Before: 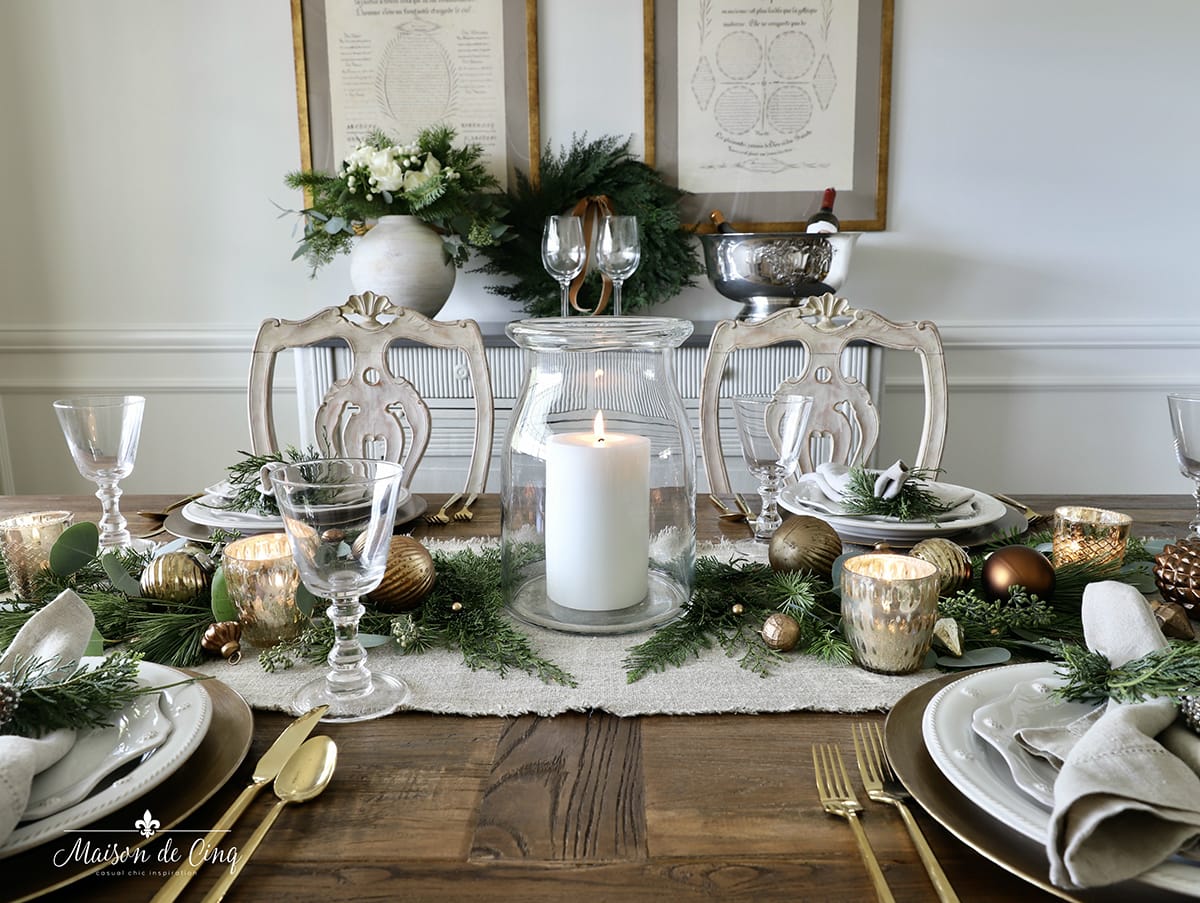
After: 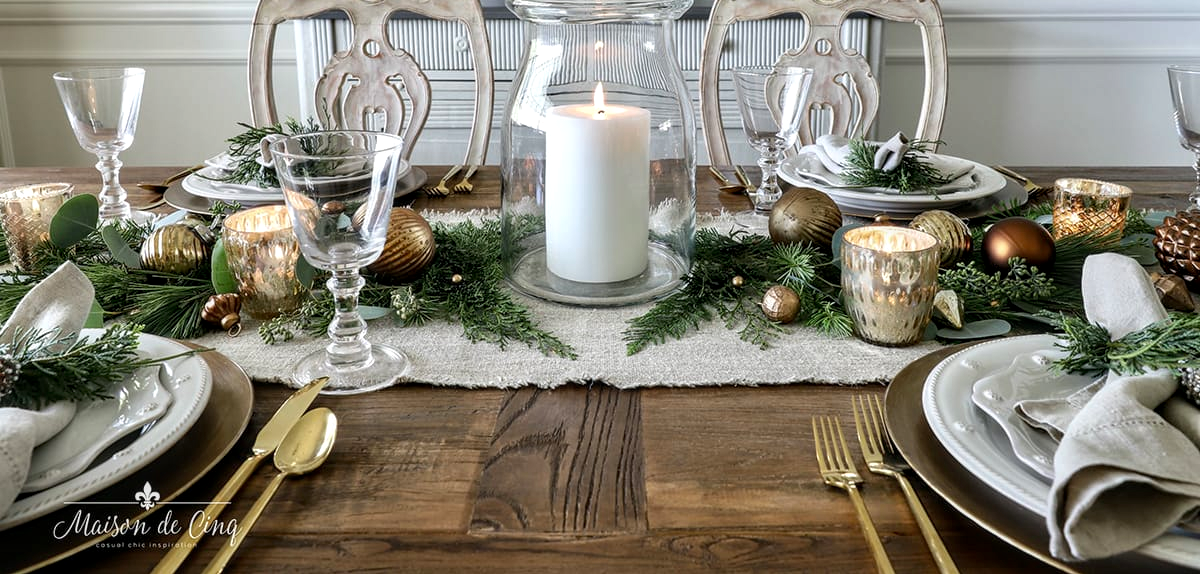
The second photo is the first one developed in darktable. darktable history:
local contrast: detail 130%
crop and rotate: top 36.379%
